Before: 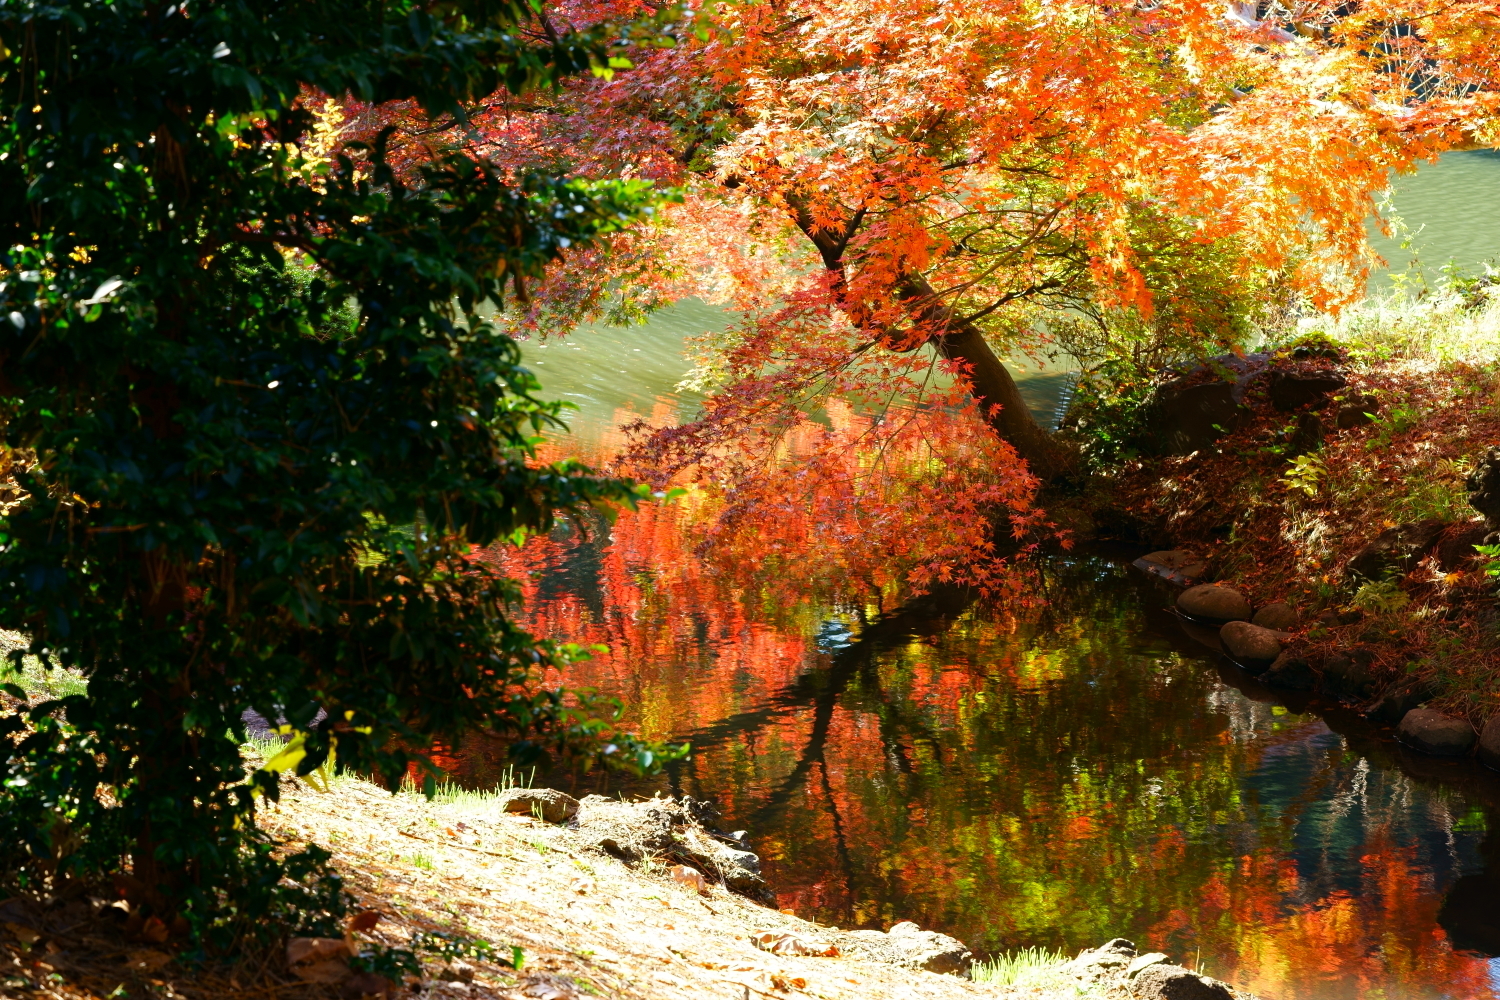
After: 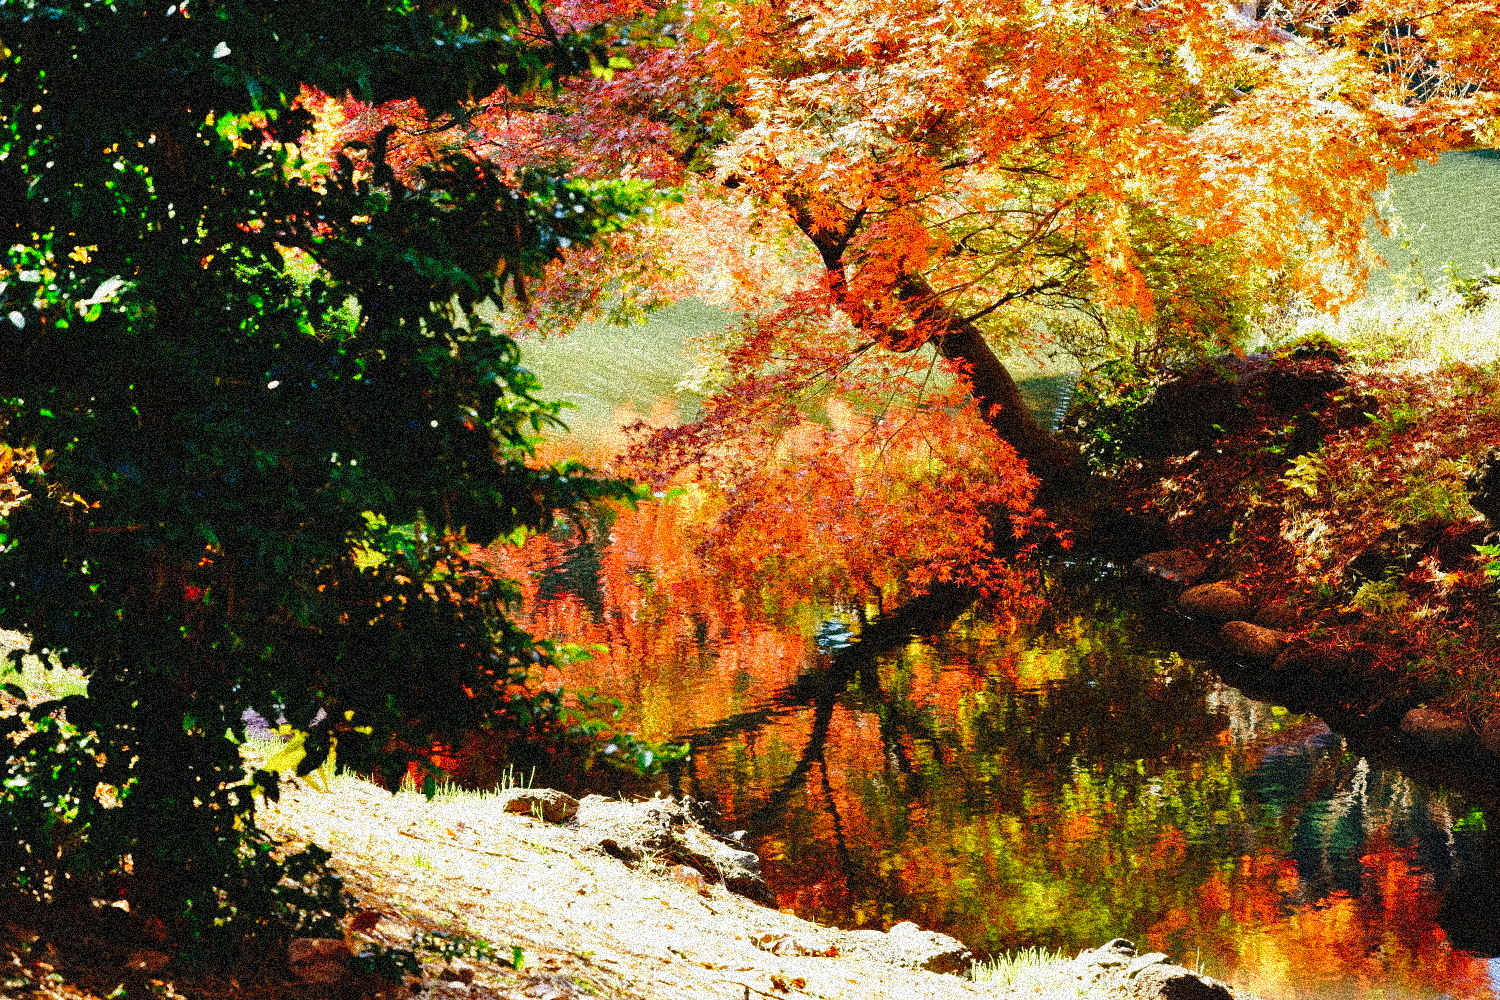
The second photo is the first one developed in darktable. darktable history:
shadows and highlights: radius 100.41, shadows 50.55, highlights -64.36, highlights color adjustment 49.82%, soften with gaussian
grain: coarseness 3.75 ISO, strength 100%, mid-tones bias 0%
tone curve: curves: ch0 [(0, 0) (0.003, 0.015) (0.011, 0.019) (0.025, 0.027) (0.044, 0.041) (0.069, 0.055) (0.1, 0.079) (0.136, 0.099) (0.177, 0.149) (0.224, 0.216) (0.277, 0.292) (0.335, 0.383) (0.399, 0.474) (0.468, 0.556) (0.543, 0.632) (0.623, 0.711) (0.709, 0.789) (0.801, 0.871) (0.898, 0.944) (1, 1)], preserve colors none
